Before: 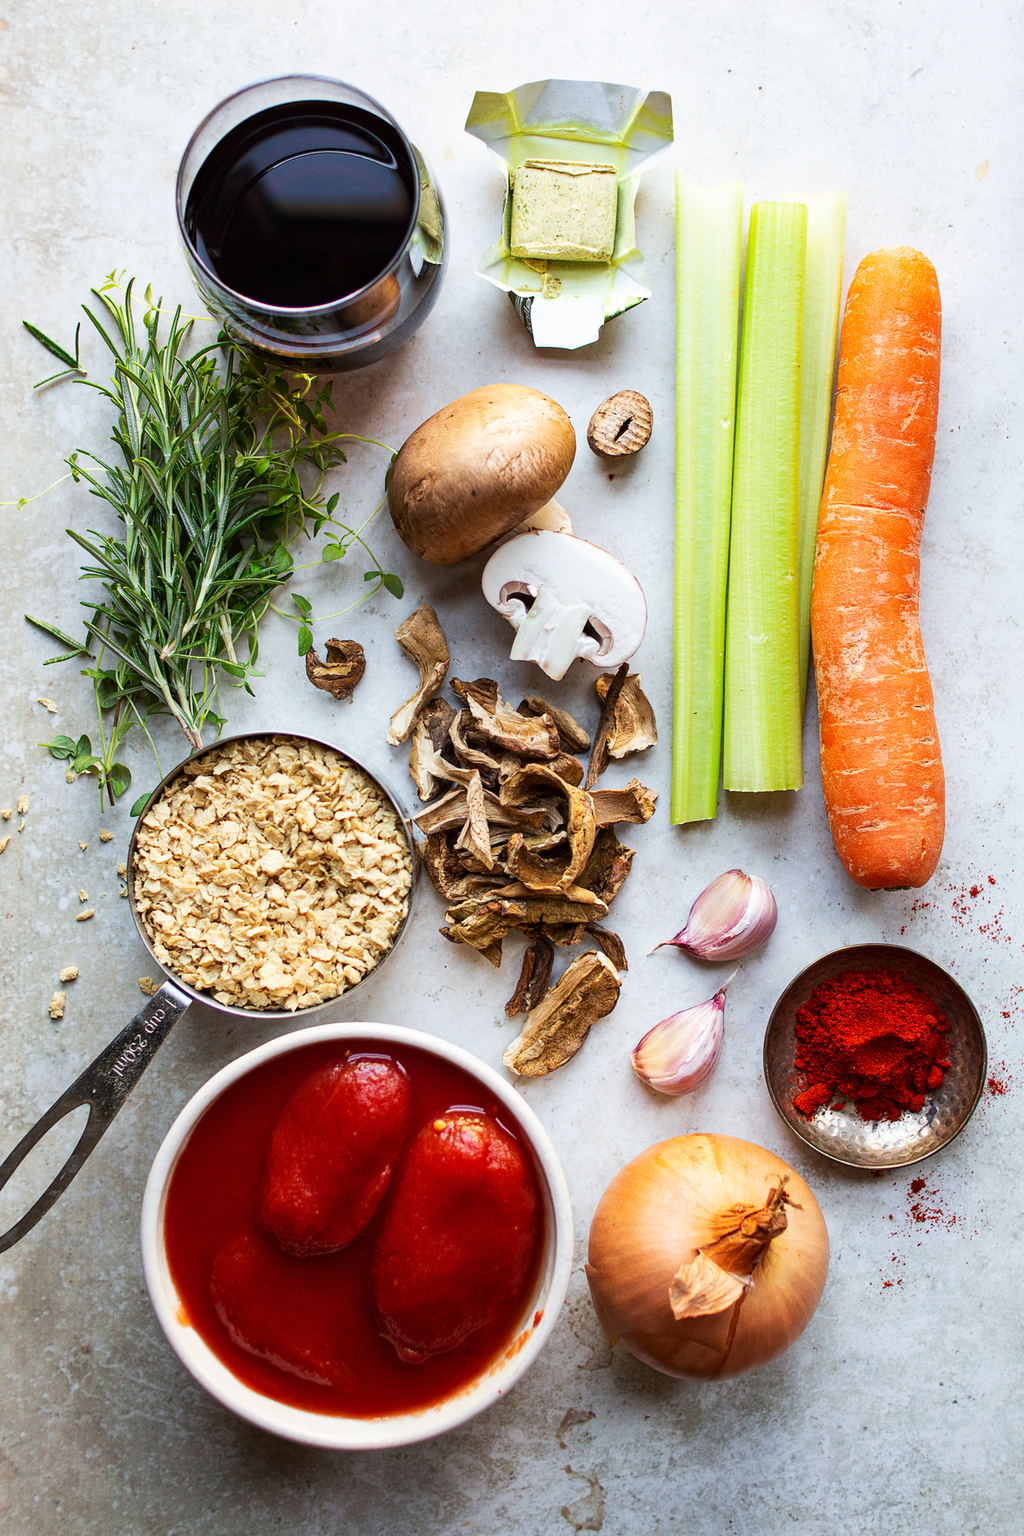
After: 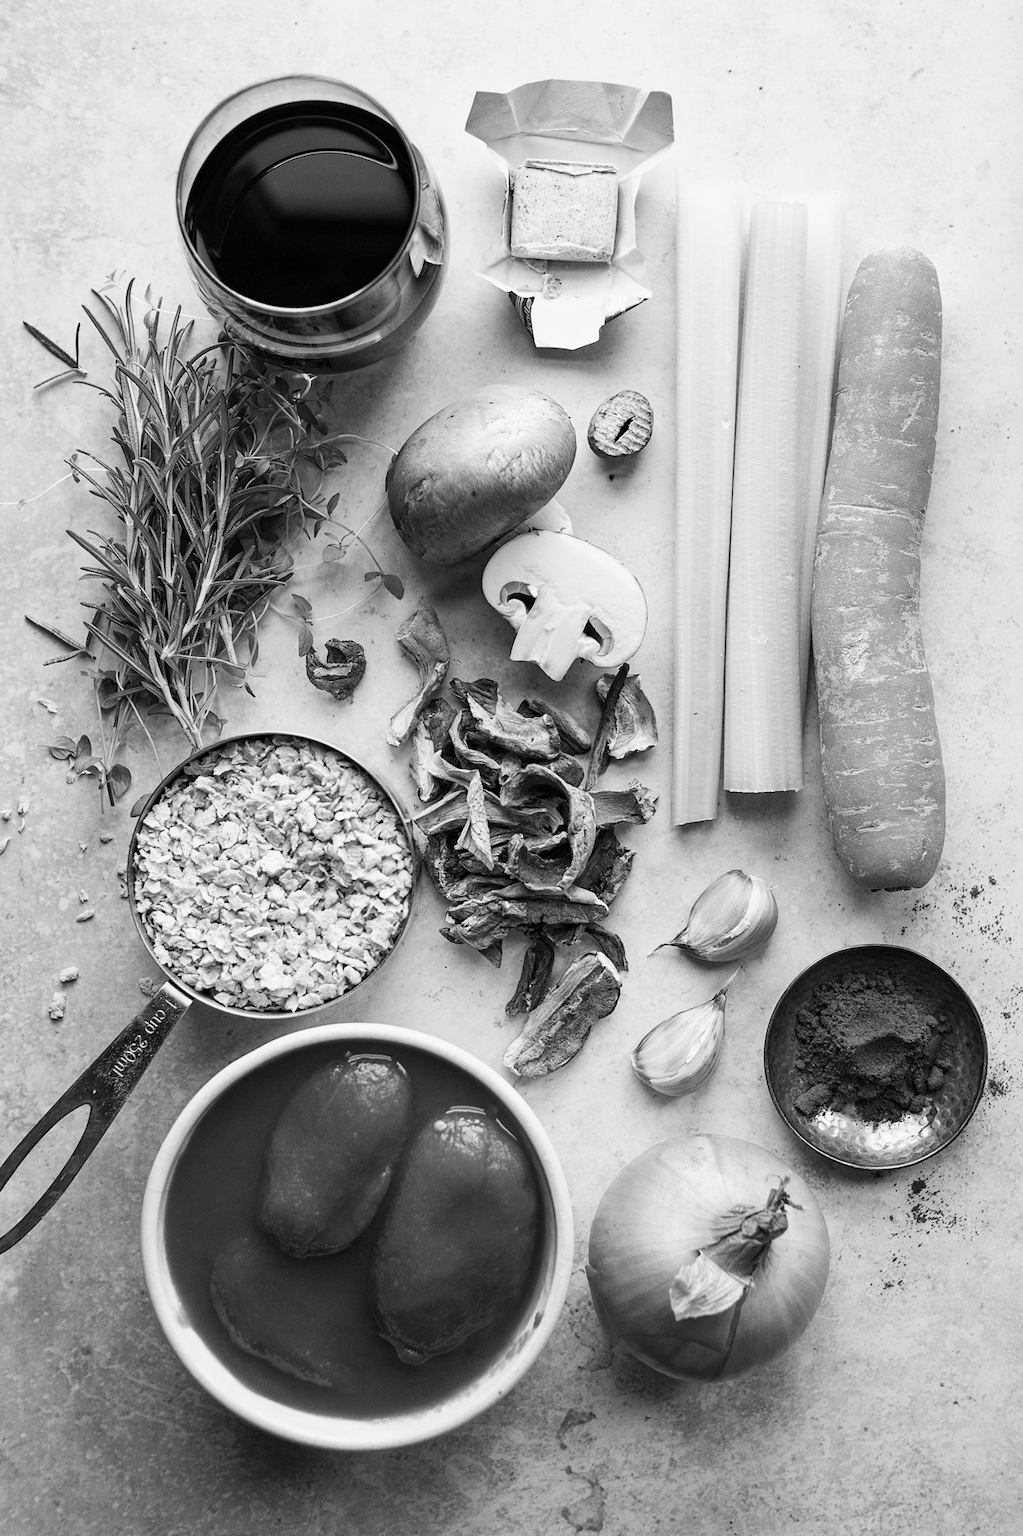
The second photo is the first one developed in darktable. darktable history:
monochrome: a 32, b 64, size 2.3
